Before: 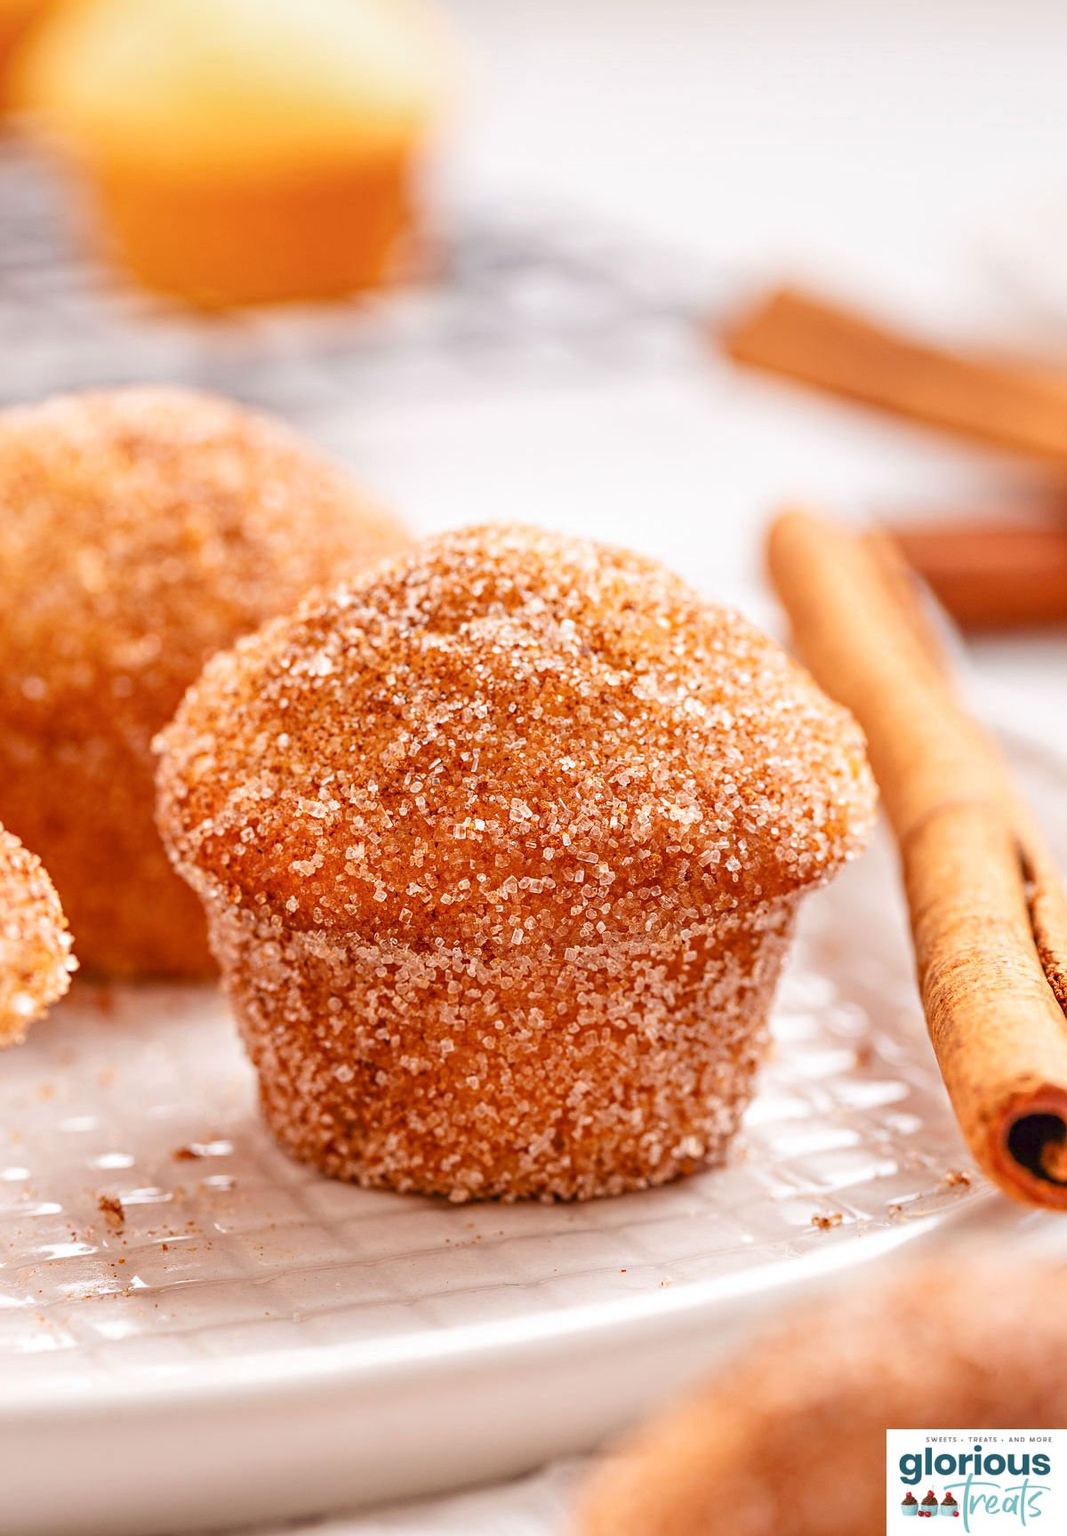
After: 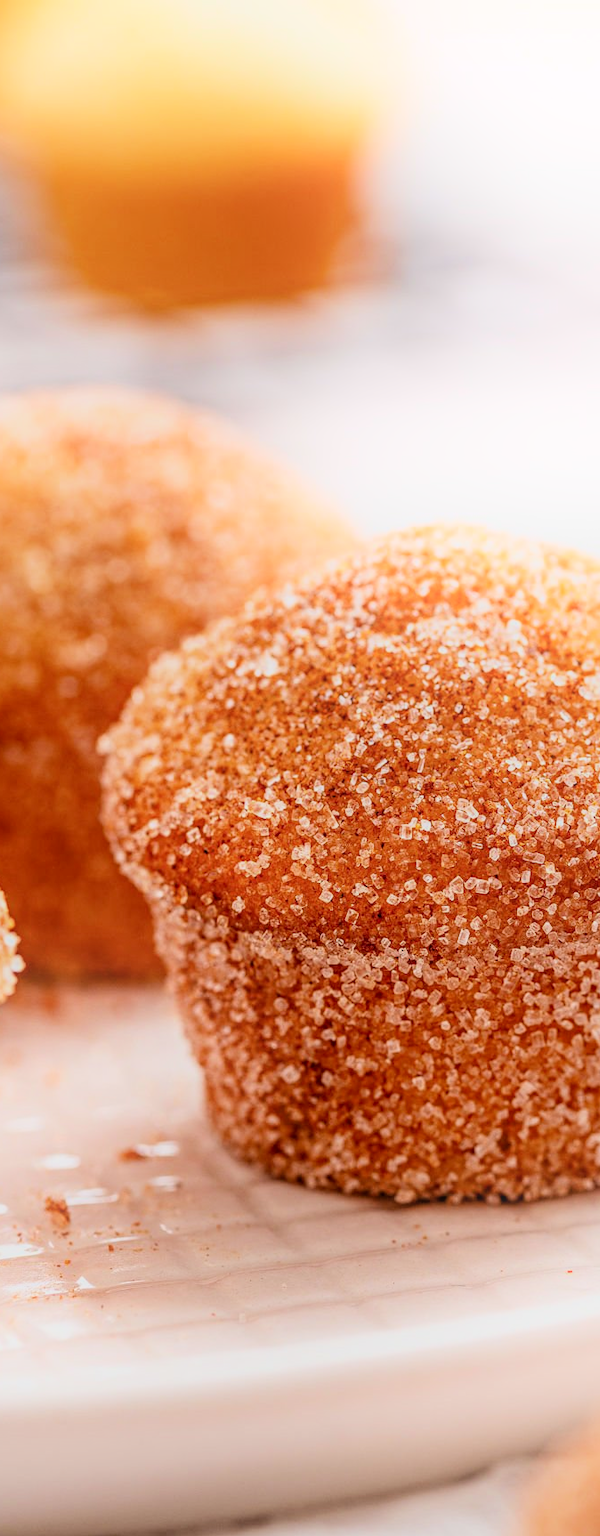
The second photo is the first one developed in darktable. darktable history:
crop: left 5.114%, right 38.589%
bloom: on, module defaults
filmic rgb: black relative exposure -7.15 EV, white relative exposure 5.36 EV, hardness 3.02, color science v6 (2022)
local contrast: highlights 61%, detail 143%, midtone range 0.428
